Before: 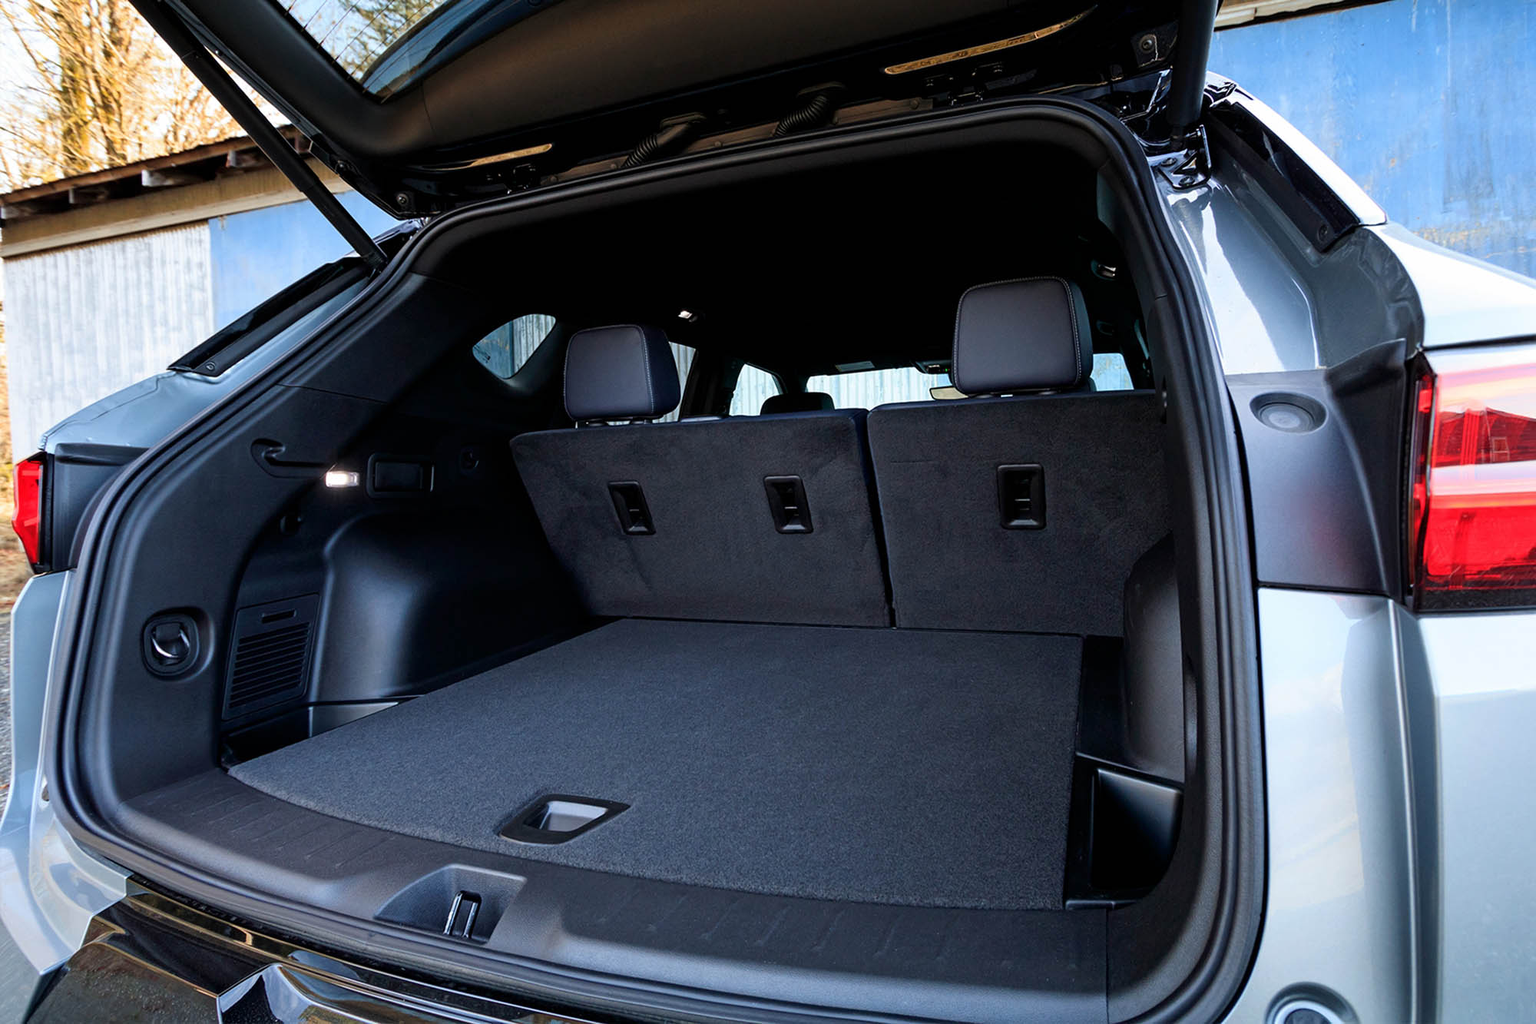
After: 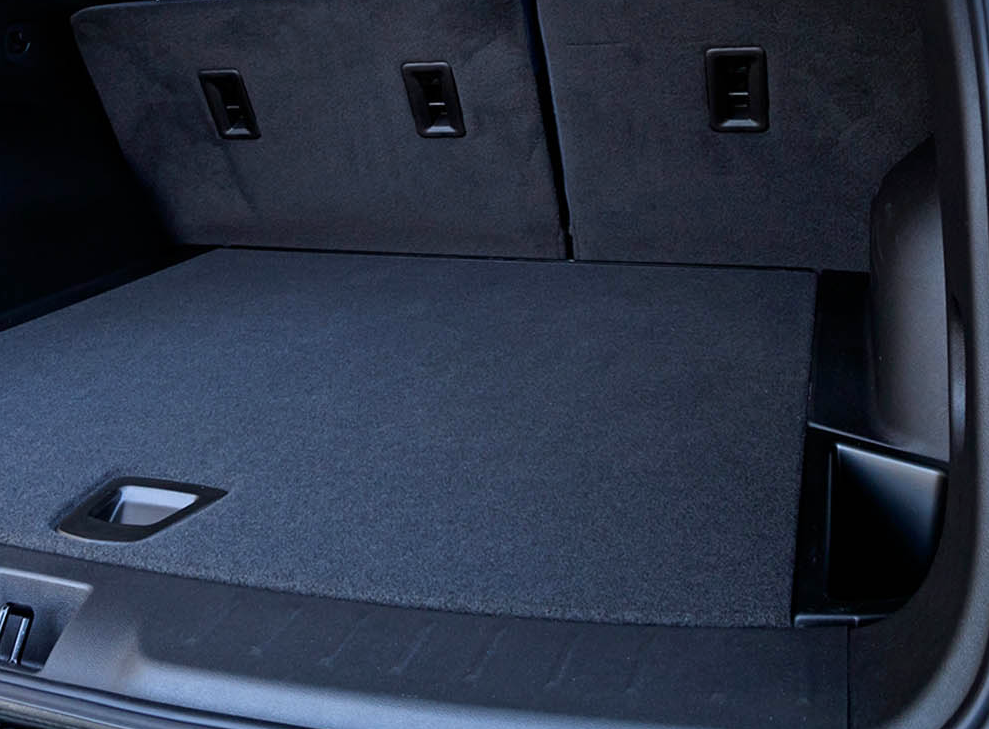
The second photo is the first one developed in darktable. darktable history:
crop: left 29.672%, top 41.786%, right 20.851%, bottom 3.487%
white balance: red 0.976, blue 1.04
